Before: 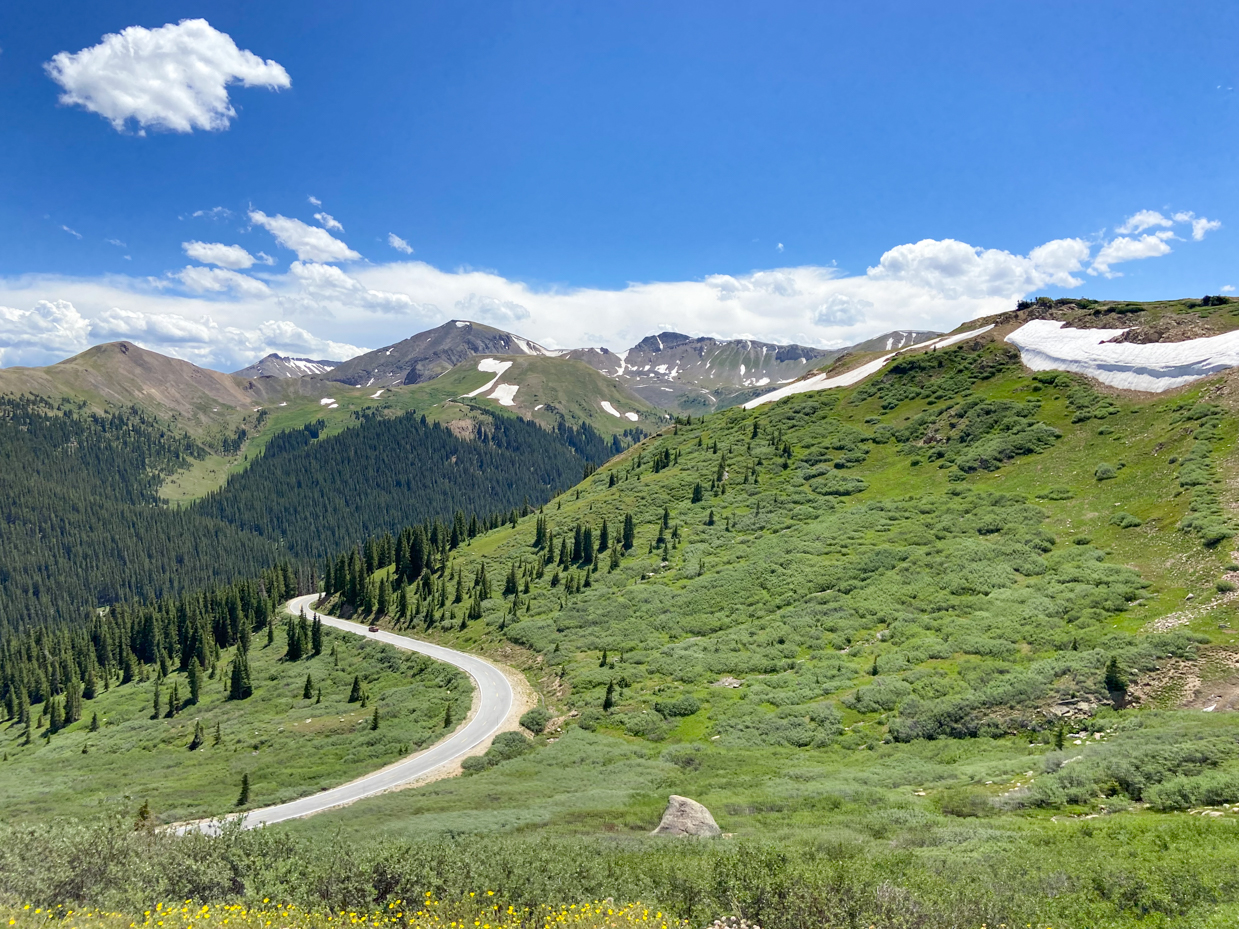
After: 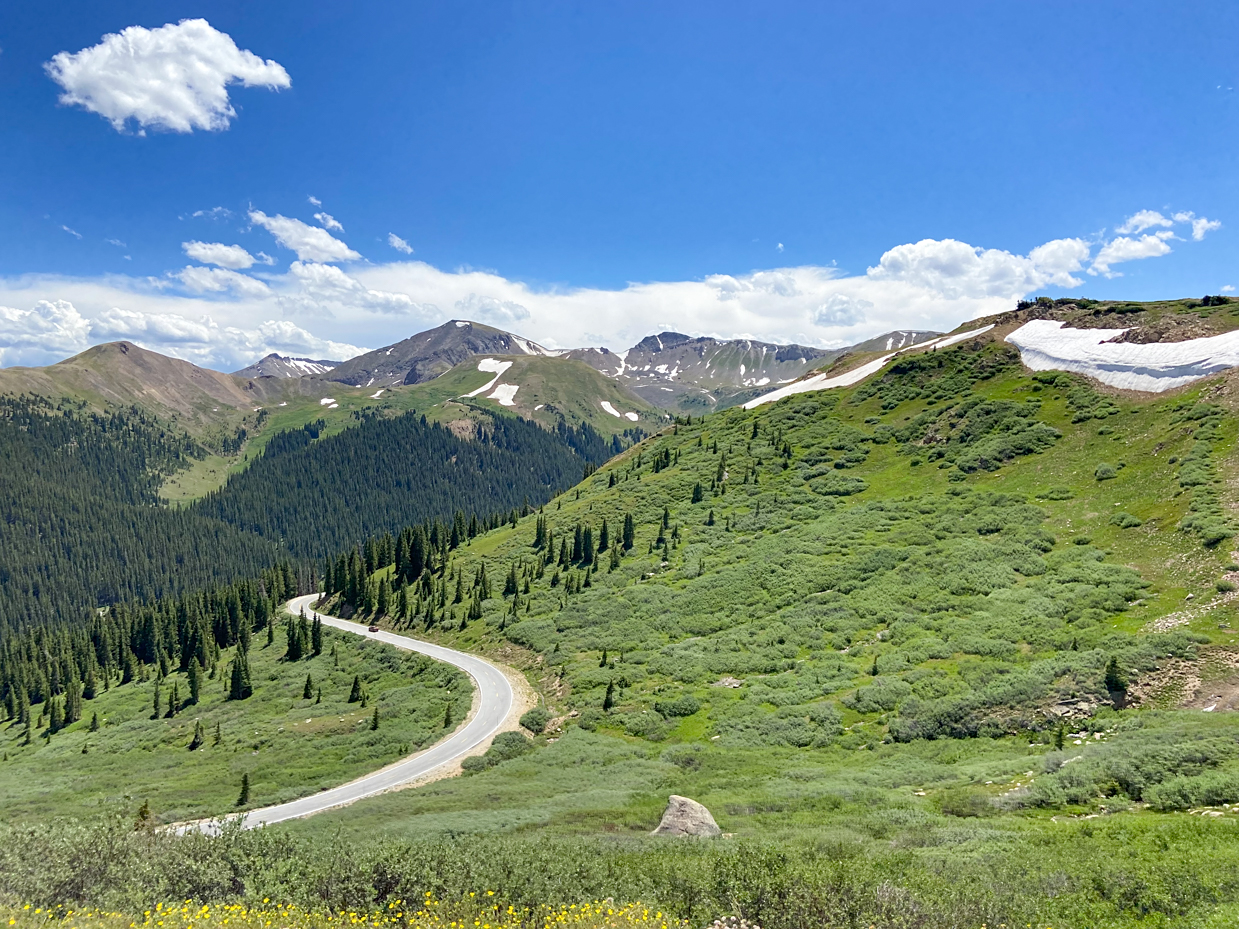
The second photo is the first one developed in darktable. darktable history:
color balance rgb: perceptual saturation grading › global saturation 0.296%
sharpen: amount 0.205
exposure: compensate exposure bias true, compensate highlight preservation false
